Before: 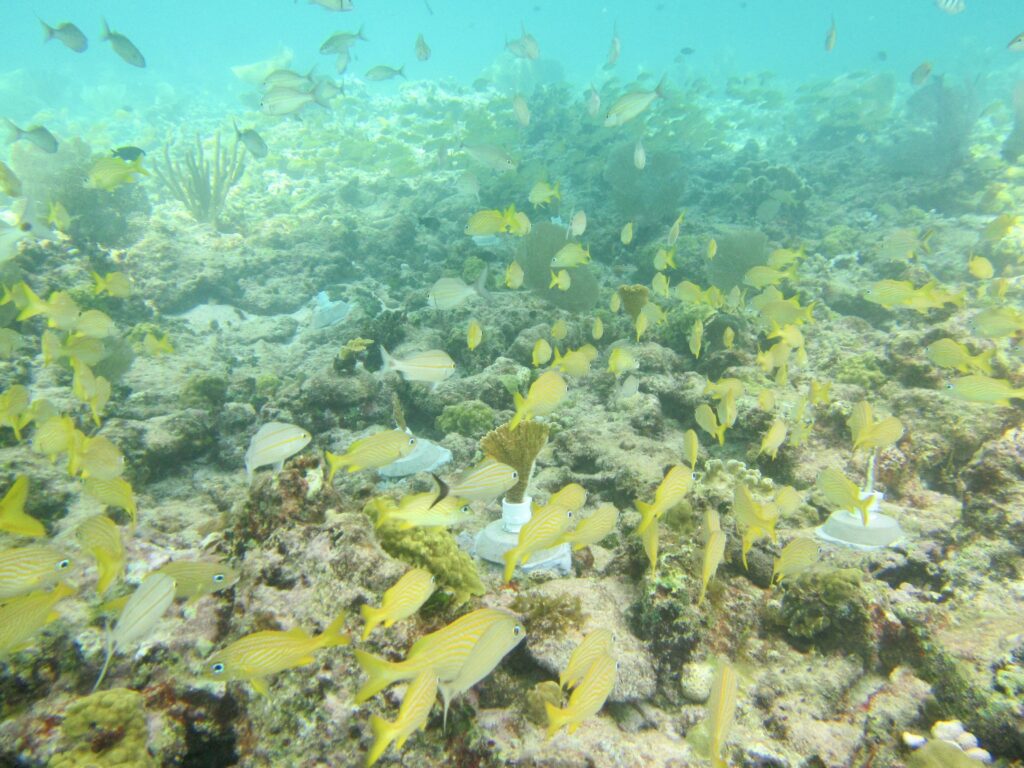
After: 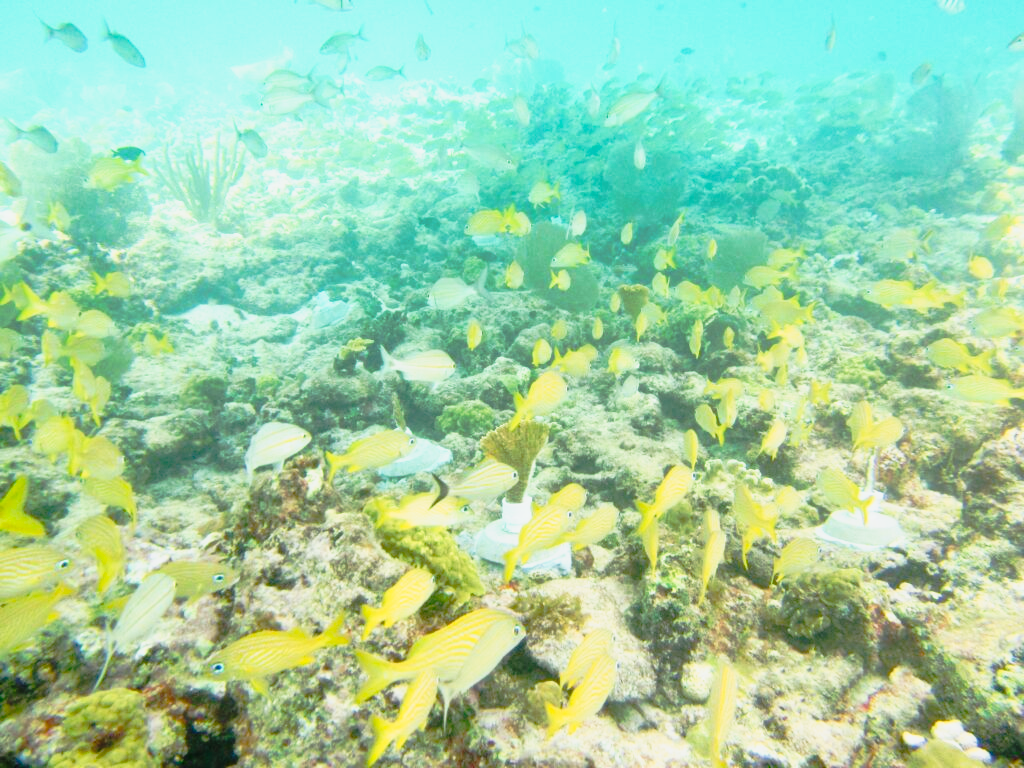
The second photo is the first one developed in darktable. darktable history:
tone curve: curves: ch0 [(0, 0.015) (0.091, 0.055) (0.184, 0.159) (0.304, 0.382) (0.492, 0.579) (0.628, 0.755) (0.832, 0.932) (0.984, 0.963)]; ch1 [(0, 0) (0.34, 0.235) (0.46, 0.46) (0.515, 0.502) (0.553, 0.567) (0.764, 0.815) (1, 1)]; ch2 [(0, 0) (0.44, 0.458) (0.479, 0.492) (0.524, 0.507) (0.557, 0.567) (0.673, 0.699) (1, 1)], preserve colors none
